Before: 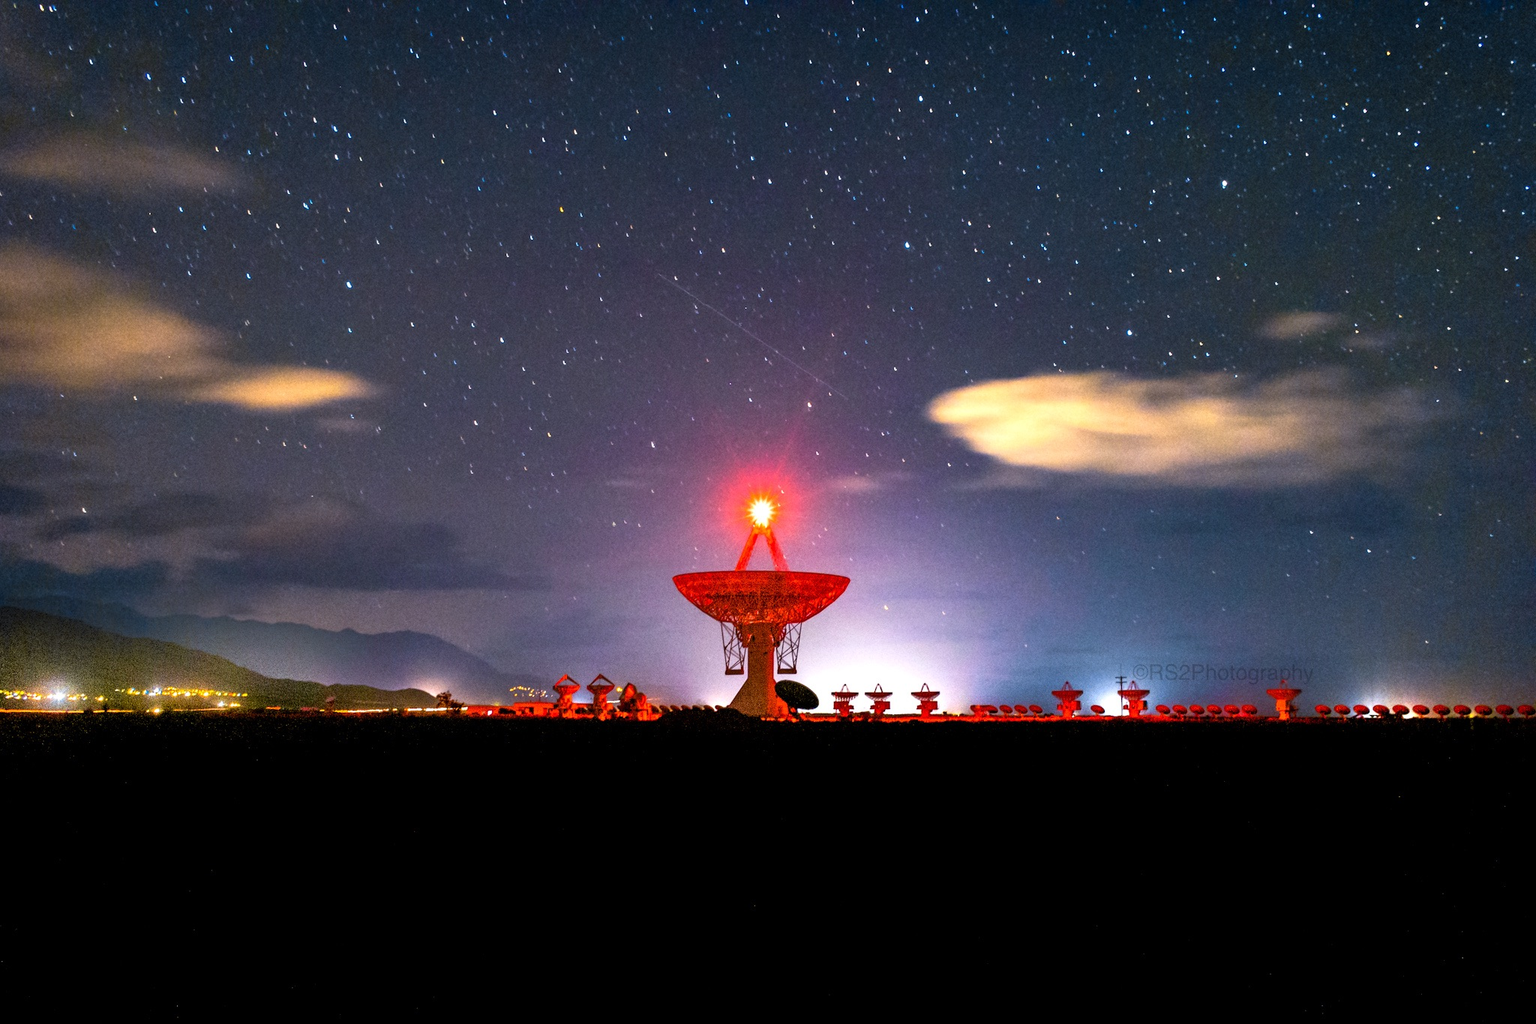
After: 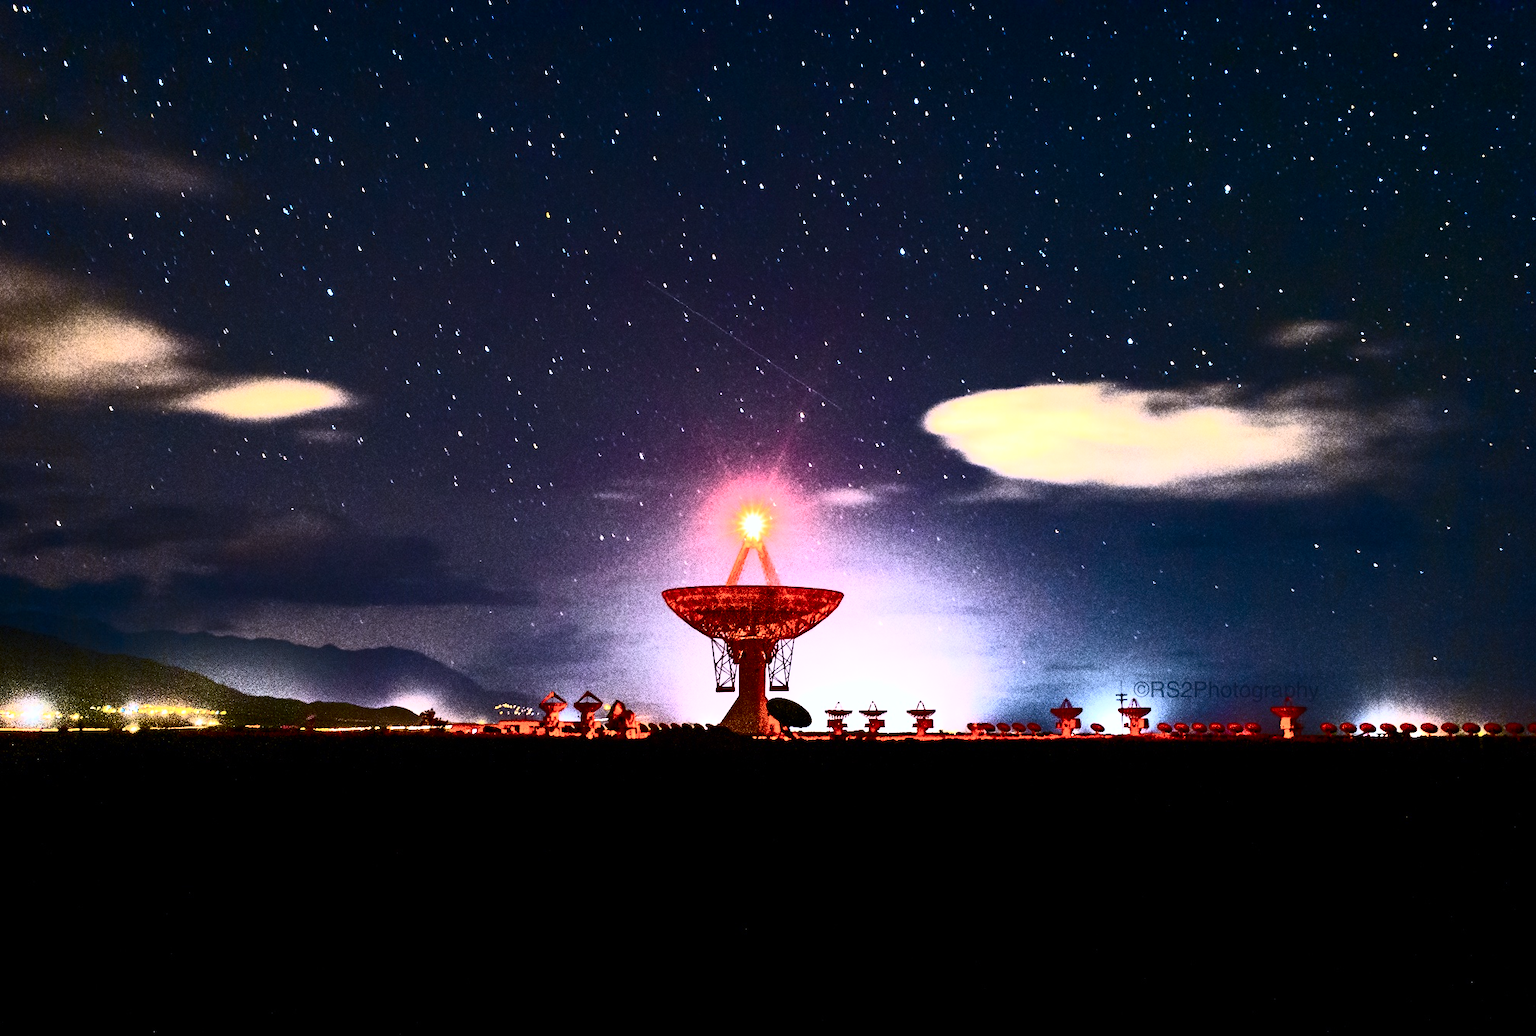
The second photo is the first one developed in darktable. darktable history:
crop and rotate: left 1.774%, right 0.633%, bottom 1.28%
contrast brightness saturation: contrast 0.93, brightness 0.2
color calibration: illuminant as shot in camera, x 0.358, y 0.373, temperature 4628.91 K
